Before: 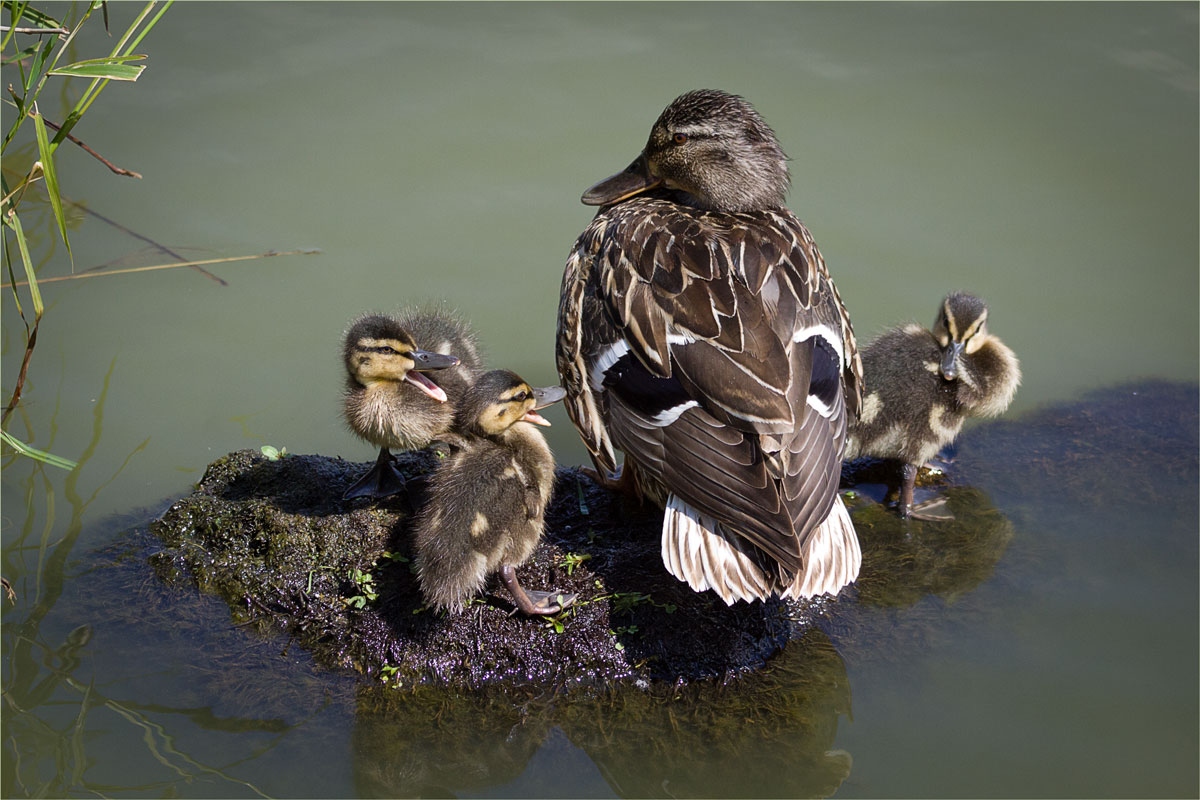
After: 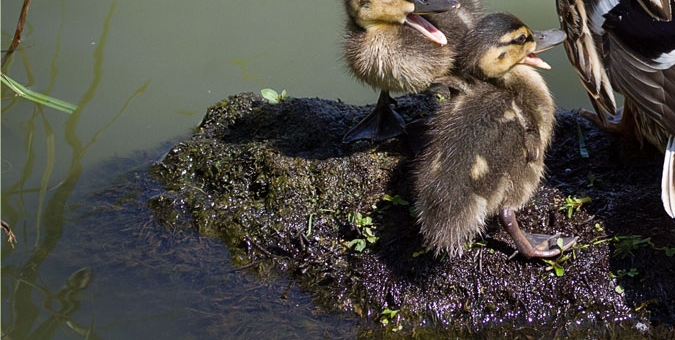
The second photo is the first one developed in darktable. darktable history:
crop: top 44.75%, right 43.721%, bottom 12.723%
